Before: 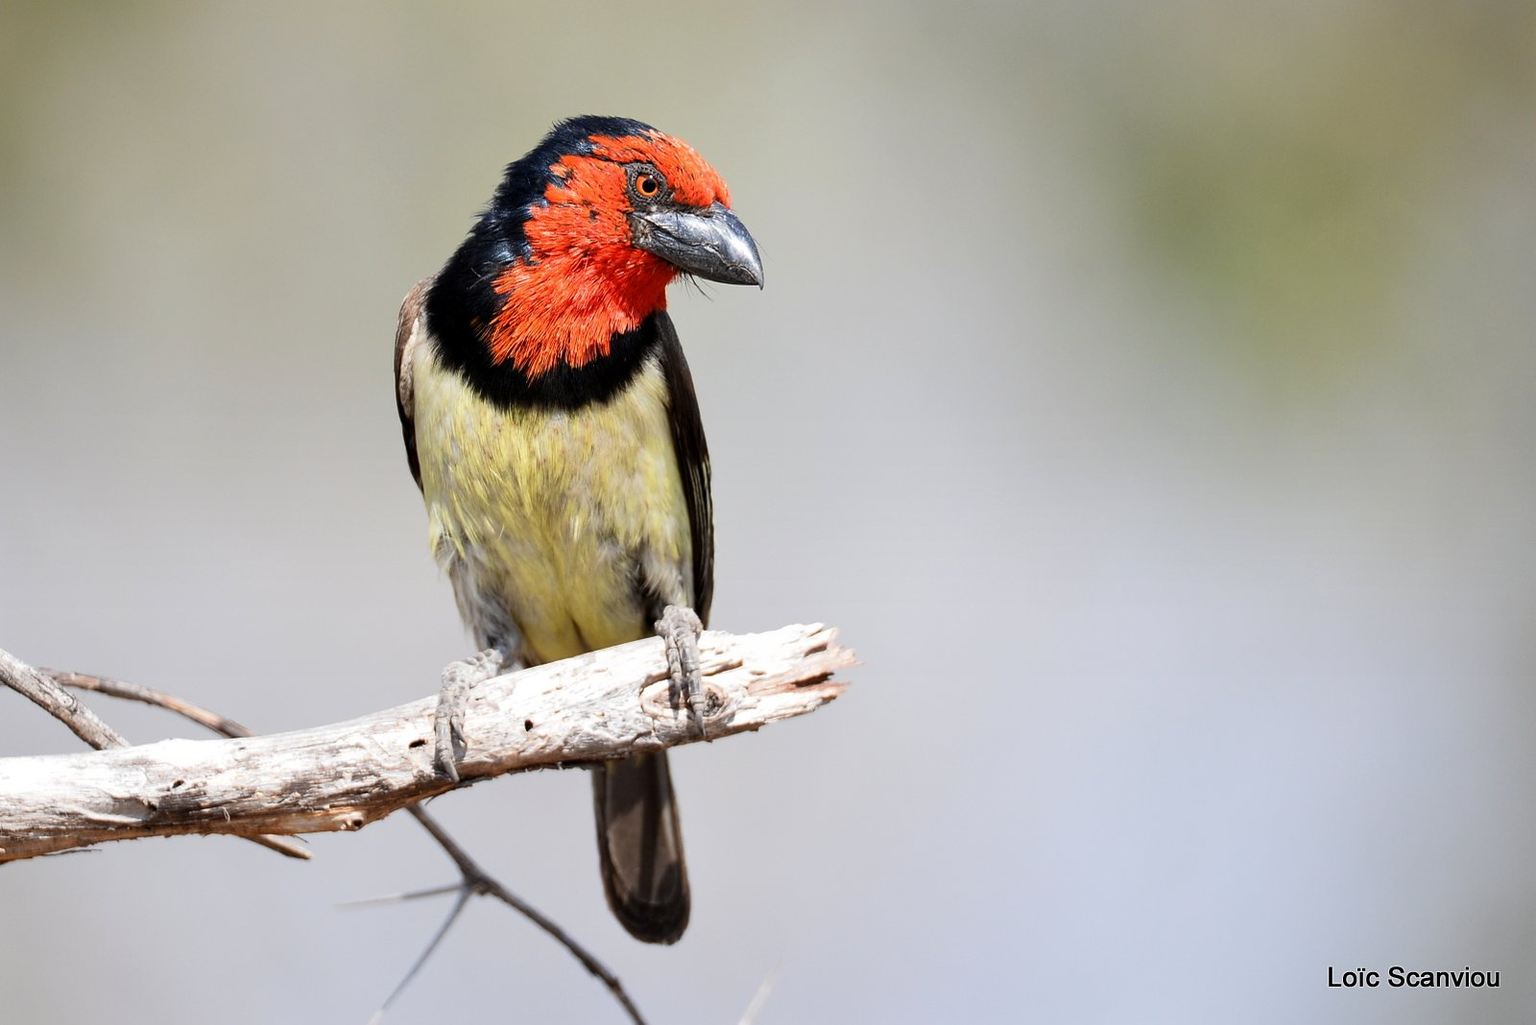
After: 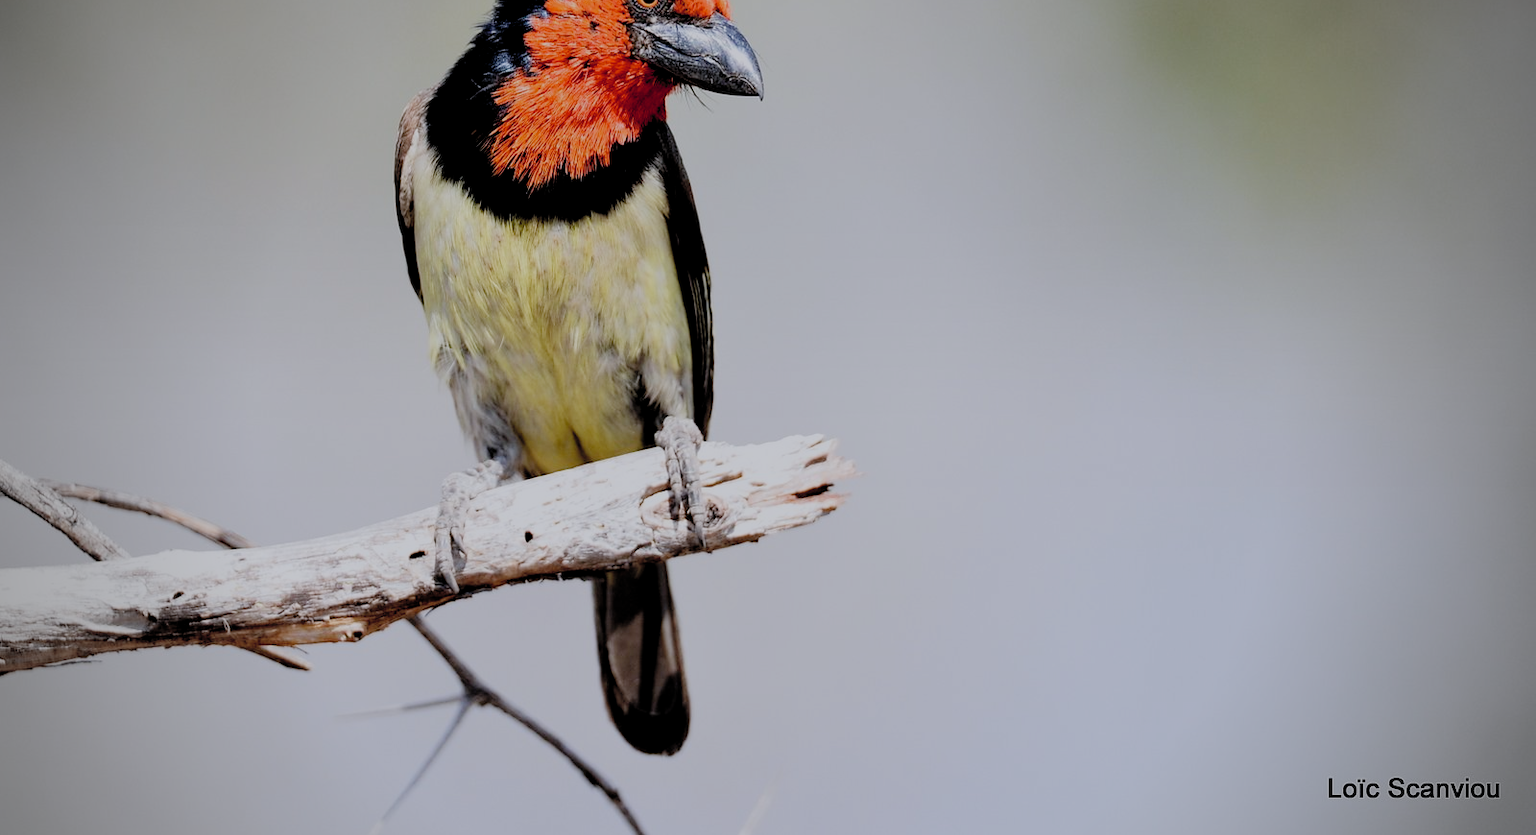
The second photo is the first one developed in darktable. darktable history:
contrast brightness saturation: brightness 0.15
crop and rotate: top 18.507%
filmic rgb: middle gray luminance 30%, black relative exposure -9 EV, white relative exposure 7 EV, threshold 6 EV, target black luminance 0%, hardness 2.94, latitude 2.04%, contrast 0.963, highlights saturation mix 5%, shadows ↔ highlights balance 12.16%, add noise in highlights 0, preserve chrominance no, color science v3 (2019), use custom middle-gray values true, iterations of high-quality reconstruction 0, contrast in highlights soft, enable highlight reconstruction true
exposure: black level correction 0.009, compensate highlight preservation false
white balance: red 0.984, blue 1.059
vignetting: fall-off start 67.15%, brightness -0.442, saturation -0.691, width/height ratio 1.011, unbound false
